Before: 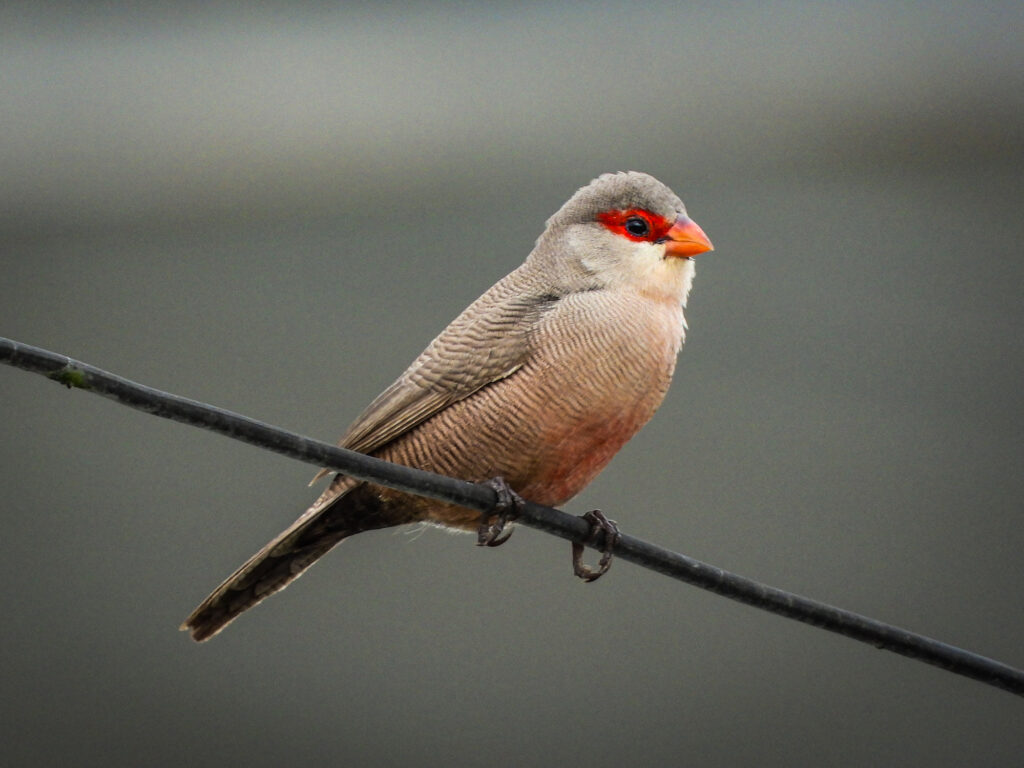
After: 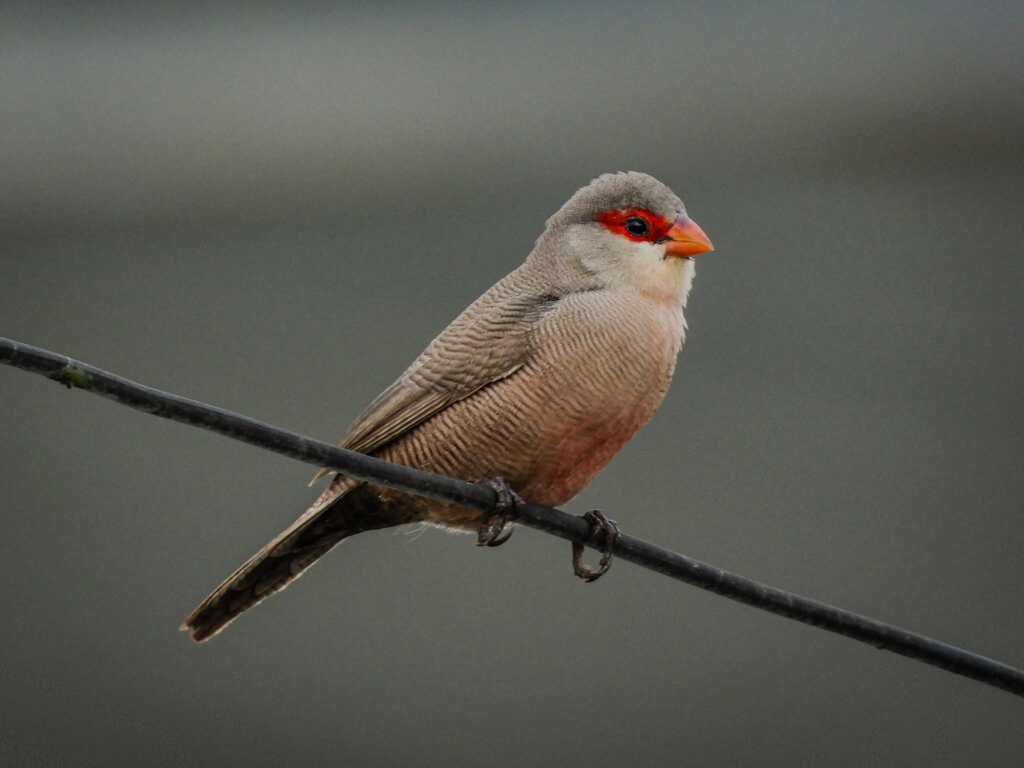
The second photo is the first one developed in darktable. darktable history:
exposure: black level correction 0, exposure -0.721 EV, compensate highlight preservation false
shadows and highlights: low approximation 0.01, soften with gaussian
